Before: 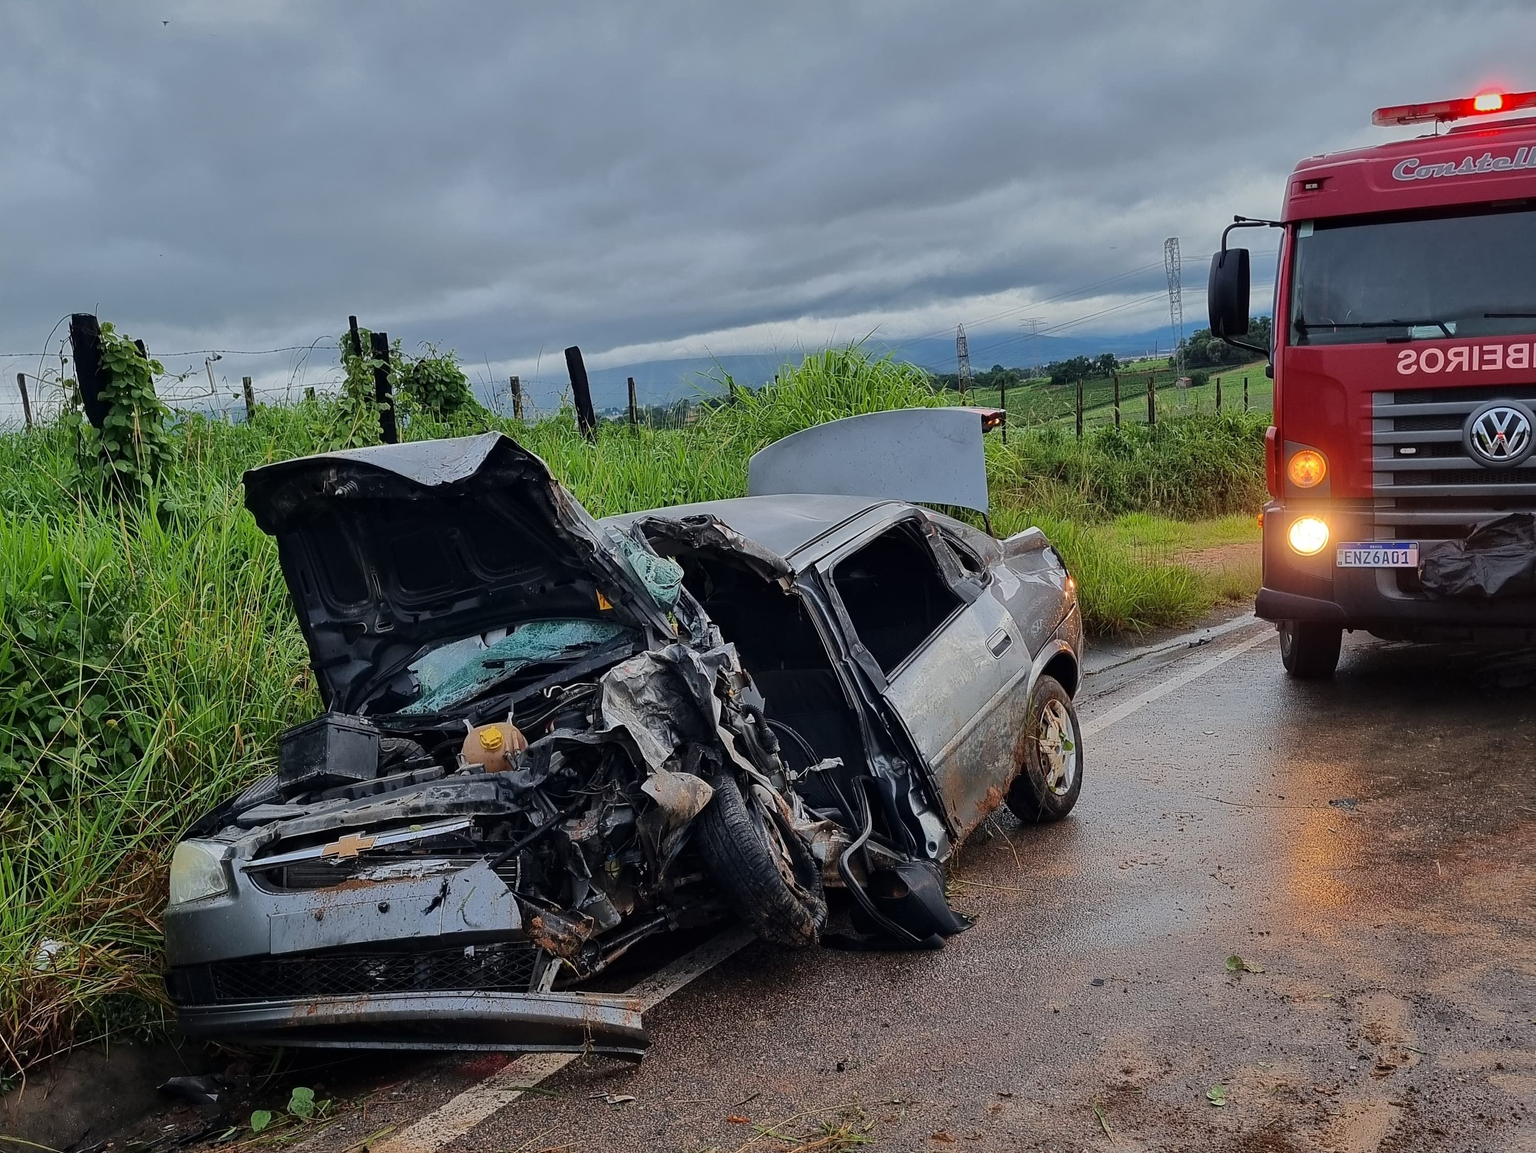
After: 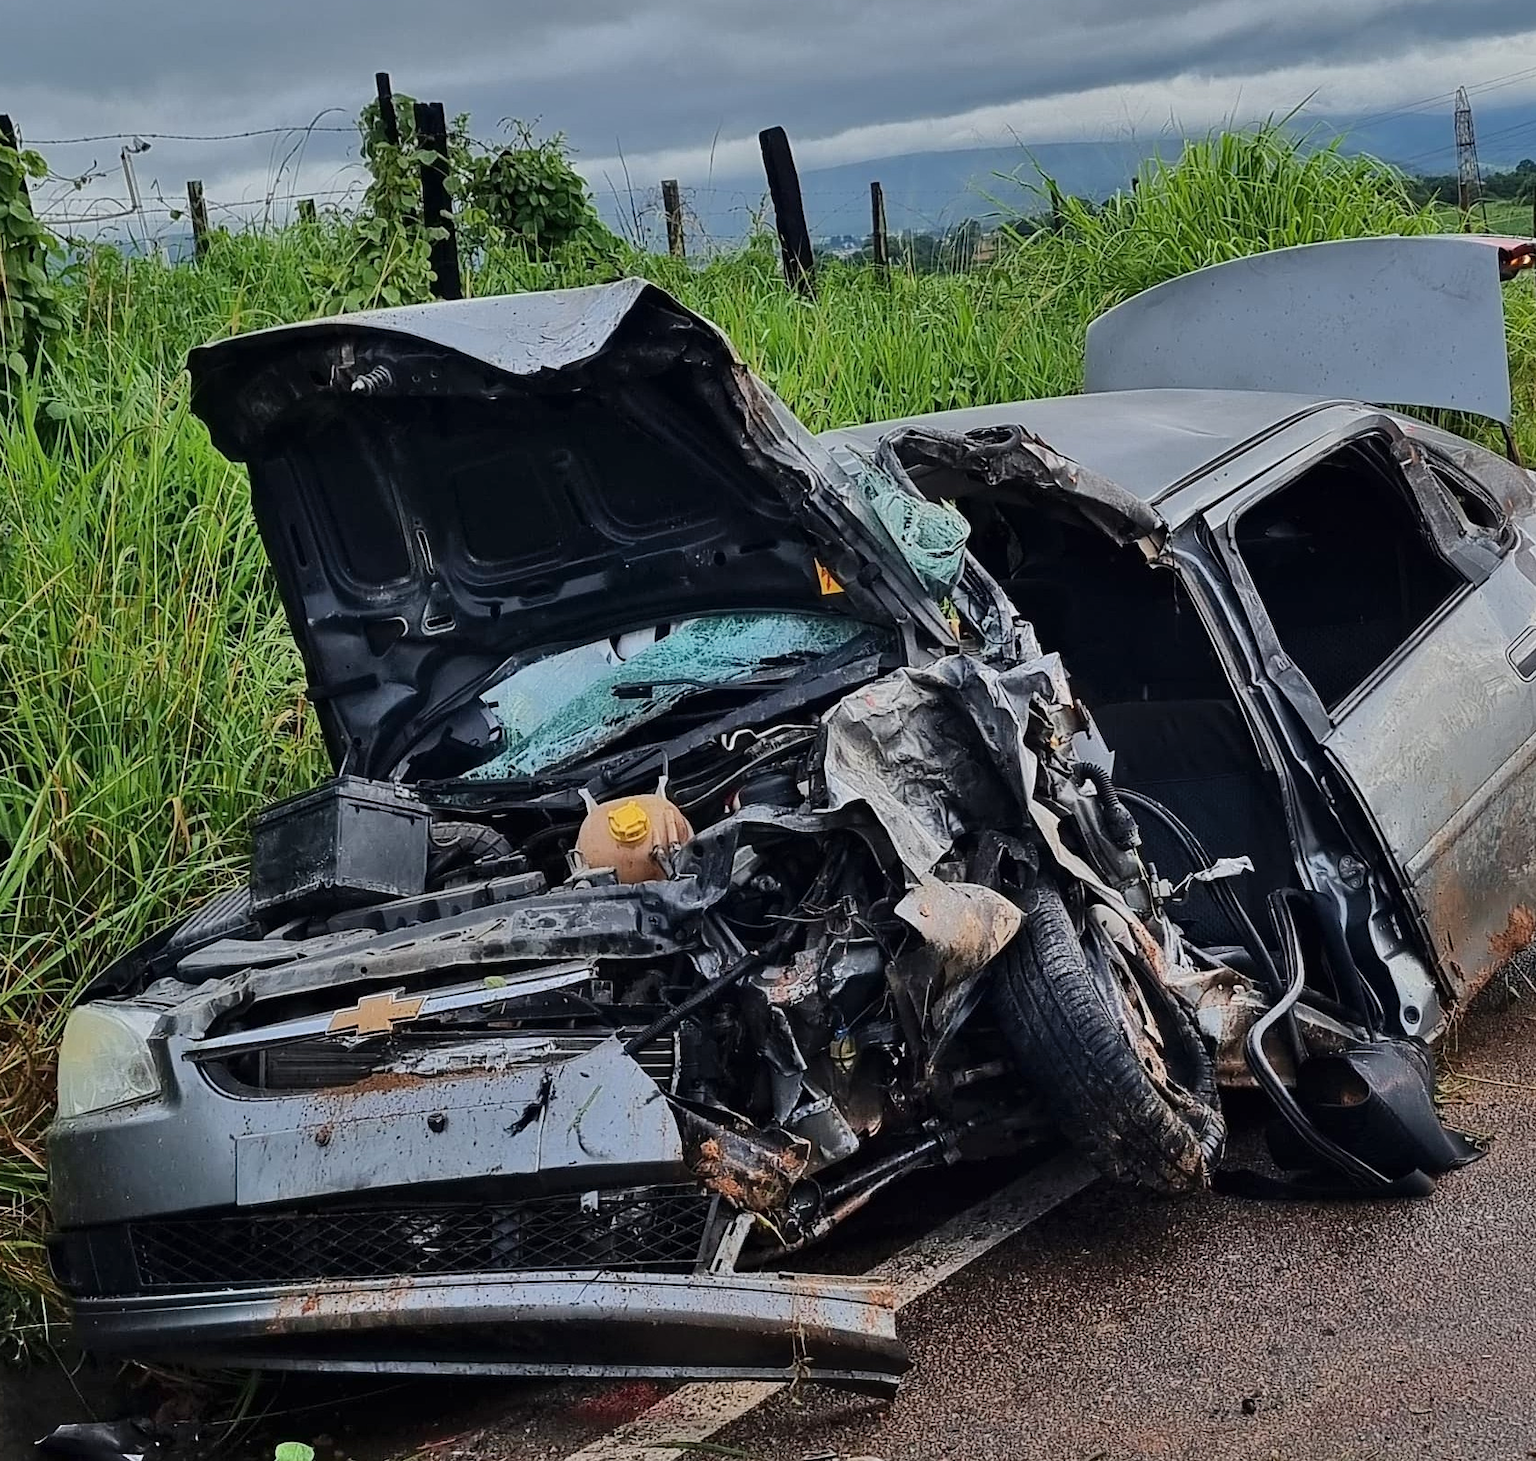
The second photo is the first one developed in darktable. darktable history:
crop: left 8.966%, top 23.852%, right 34.699%, bottom 4.703%
shadows and highlights: soften with gaussian
